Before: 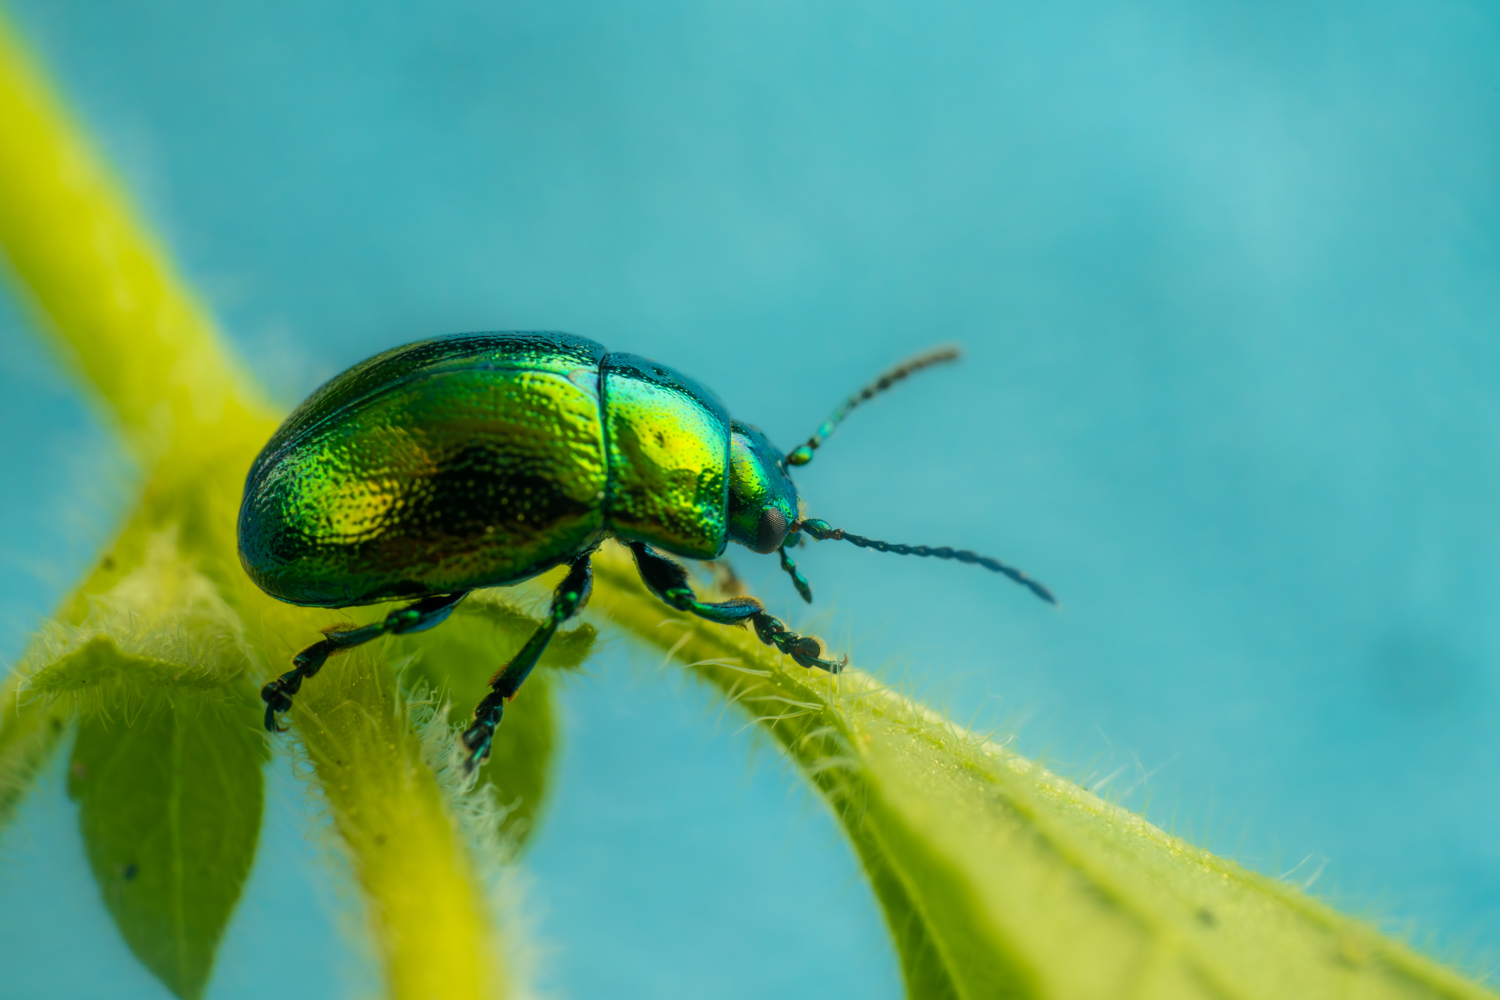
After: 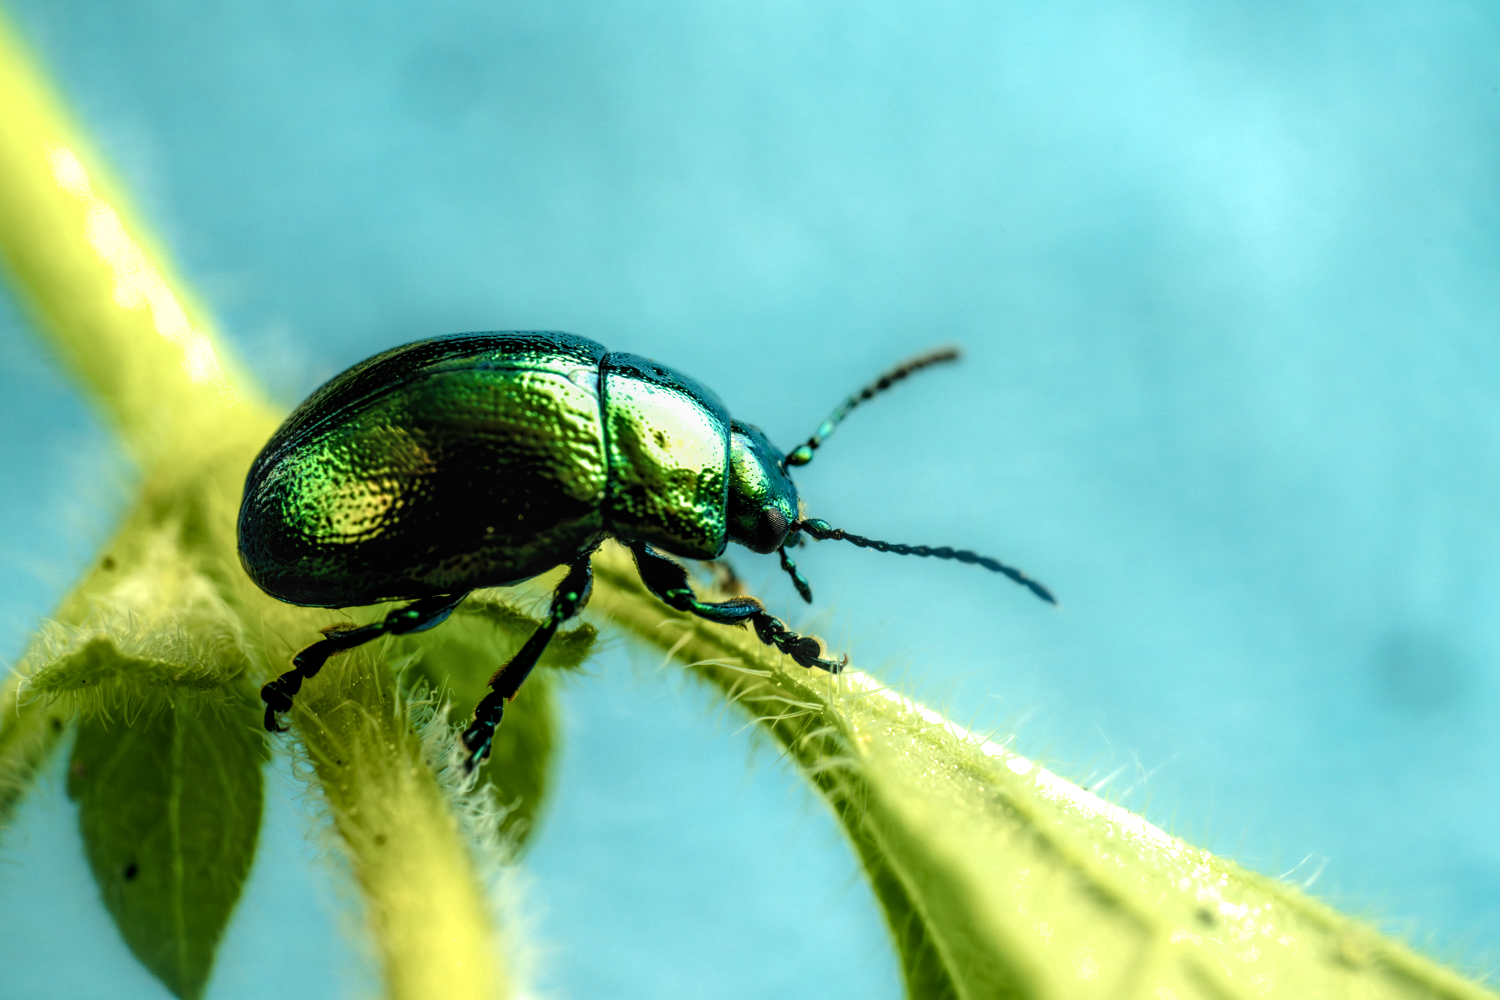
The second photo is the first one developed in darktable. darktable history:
filmic rgb: black relative exposure -8.25 EV, white relative exposure 2.22 EV, threshold 5.96 EV, hardness 7.07, latitude 85.2%, contrast 1.686, highlights saturation mix -4.23%, shadows ↔ highlights balance -2.6%, color science v6 (2022), enable highlight reconstruction true
local contrast: on, module defaults
